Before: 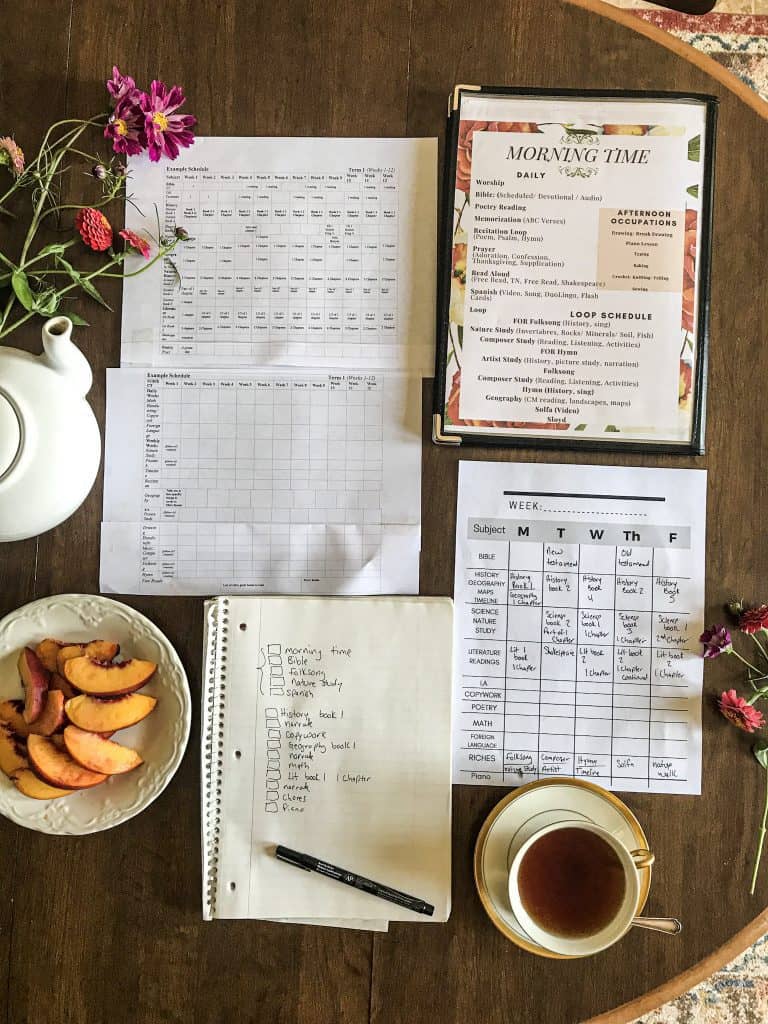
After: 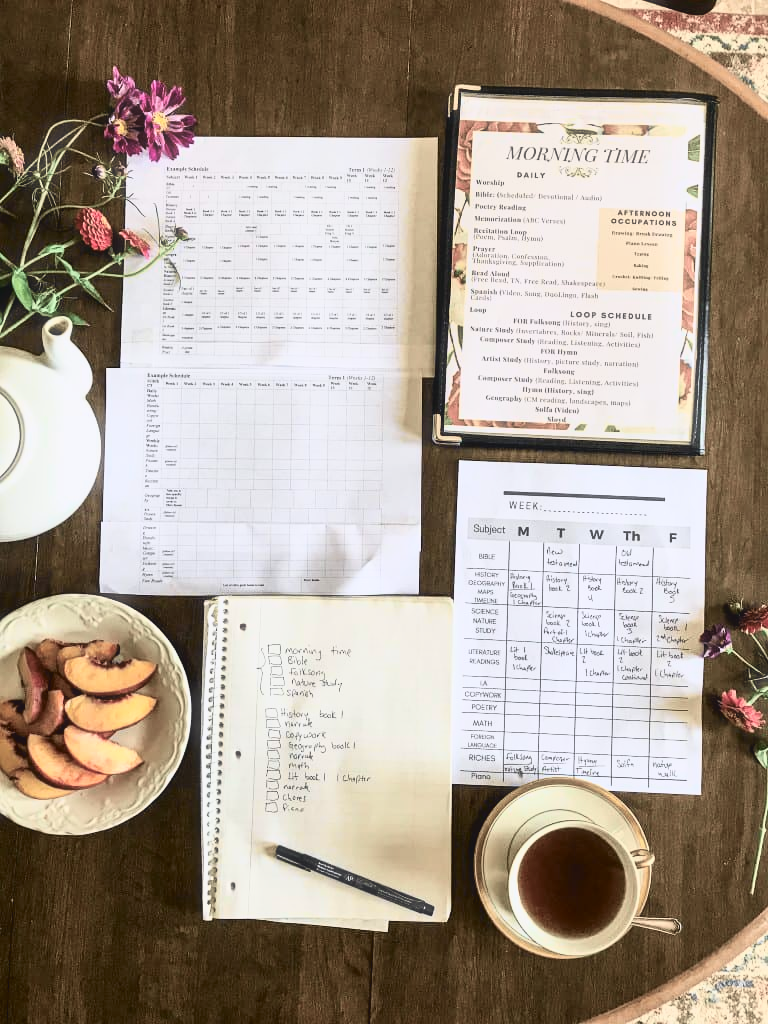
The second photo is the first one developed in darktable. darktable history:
tone curve: curves: ch0 [(0, 0.039) (0.104, 0.094) (0.285, 0.301) (0.673, 0.796) (0.845, 0.932) (0.994, 0.971)]; ch1 [(0, 0) (0.356, 0.385) (0.424, 0.405) (0.498, 0.502) (0.586, 0.57) (0.657, 0.642) (1, 1)]; ch2 [(0, 0) (0.424, 0.438) (0.46, 0.453) (0.515, 0.505) (0.557, 0.57) (0.612, 0.583) (0.722, 0.67) (1, 1)], color space Lab, independent channels, preserve colors none
haze removal: strength -0.09, distance 0.358, compatibility mode true, adaptive false
